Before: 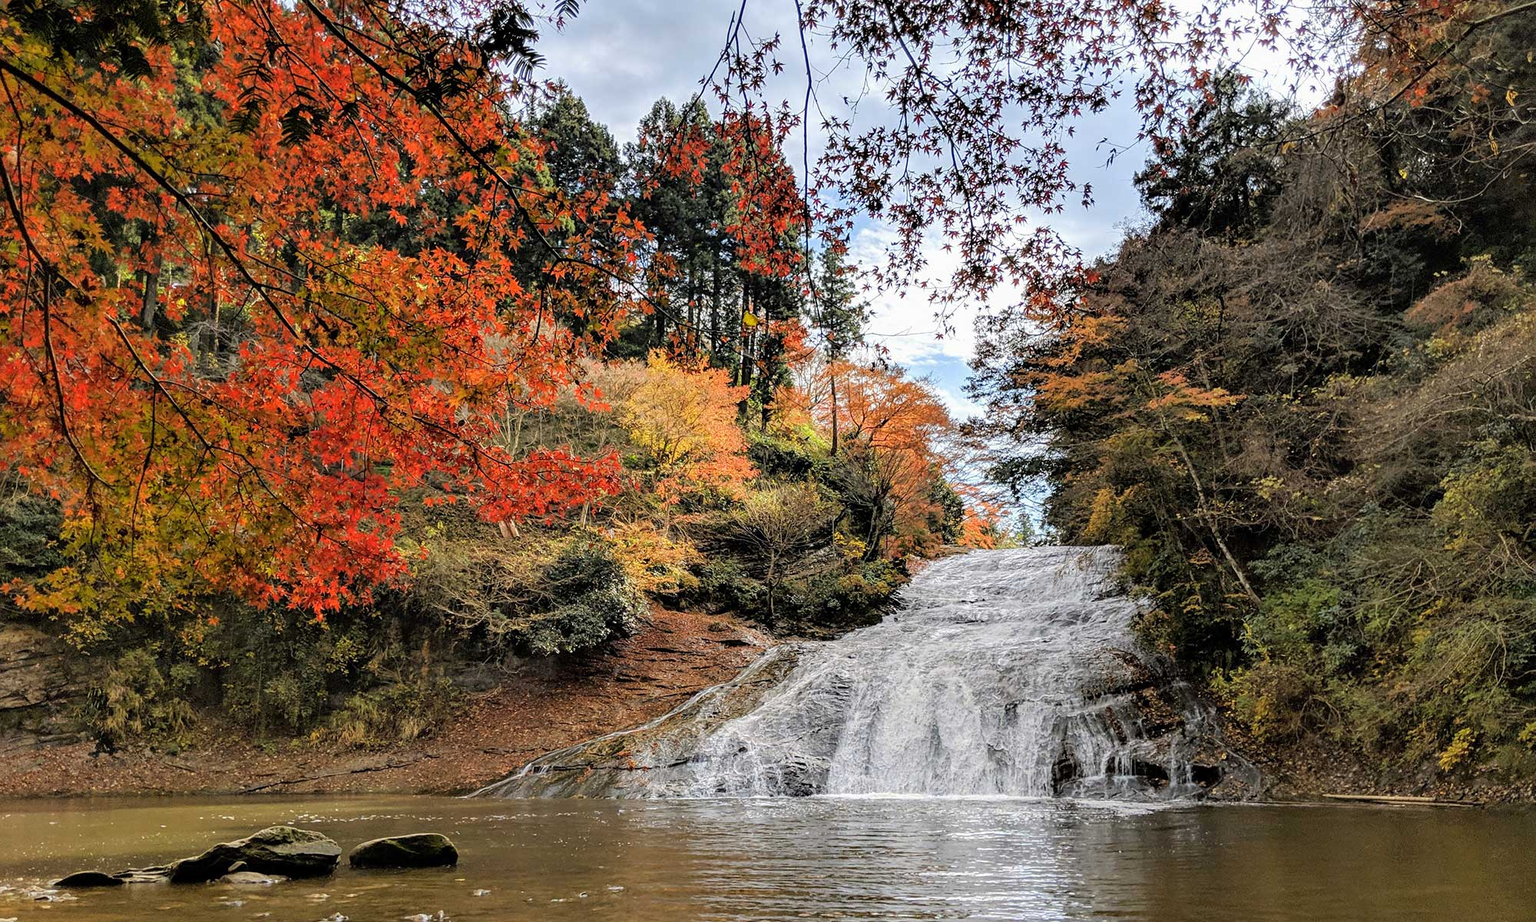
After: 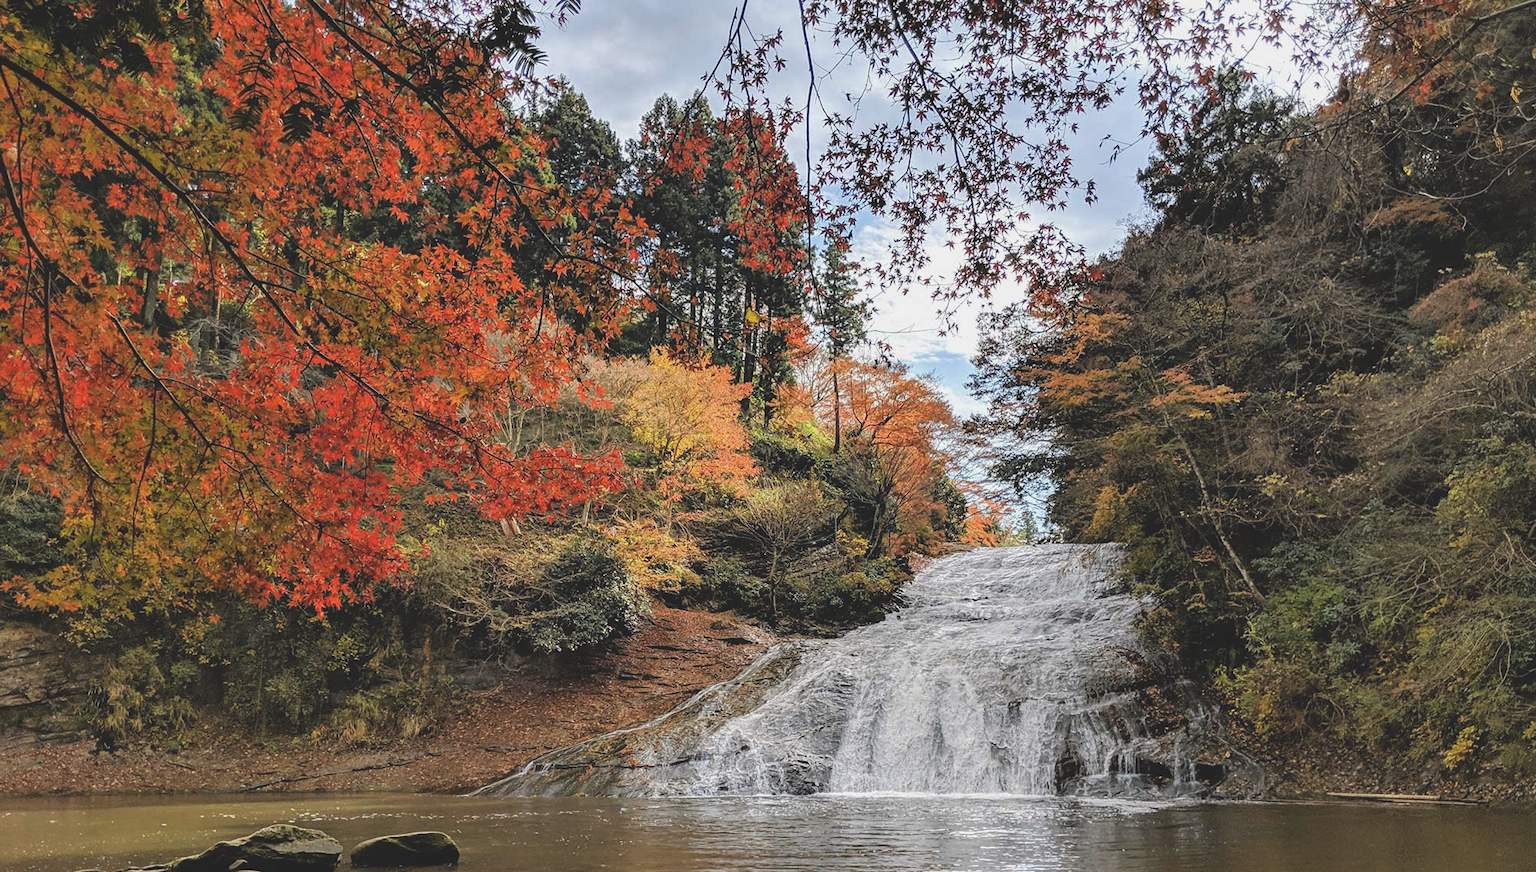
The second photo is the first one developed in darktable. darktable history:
exposure: black level correction -0.015, compensate highlight preservation false
contrast brightness saturation: contrast -0.086, brightness -0.039, saturation -0.11
crop: top 0.427%, right 0.257%, bottom 5.078%
tone equalizer: on, module defaults
